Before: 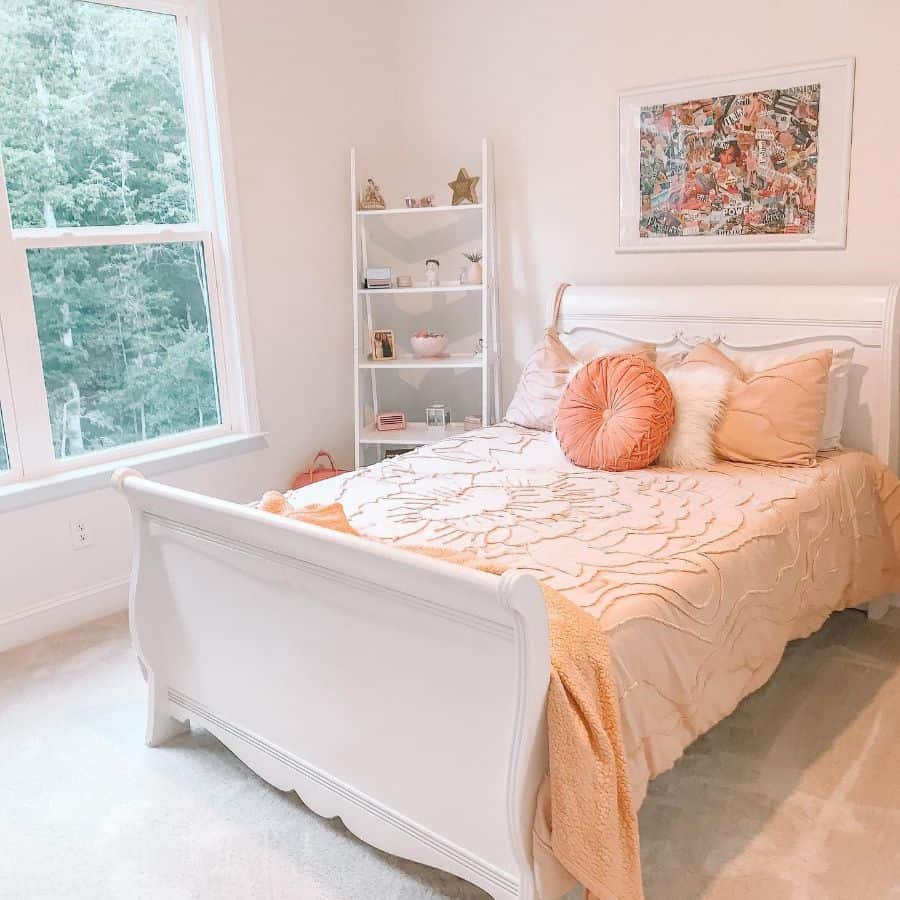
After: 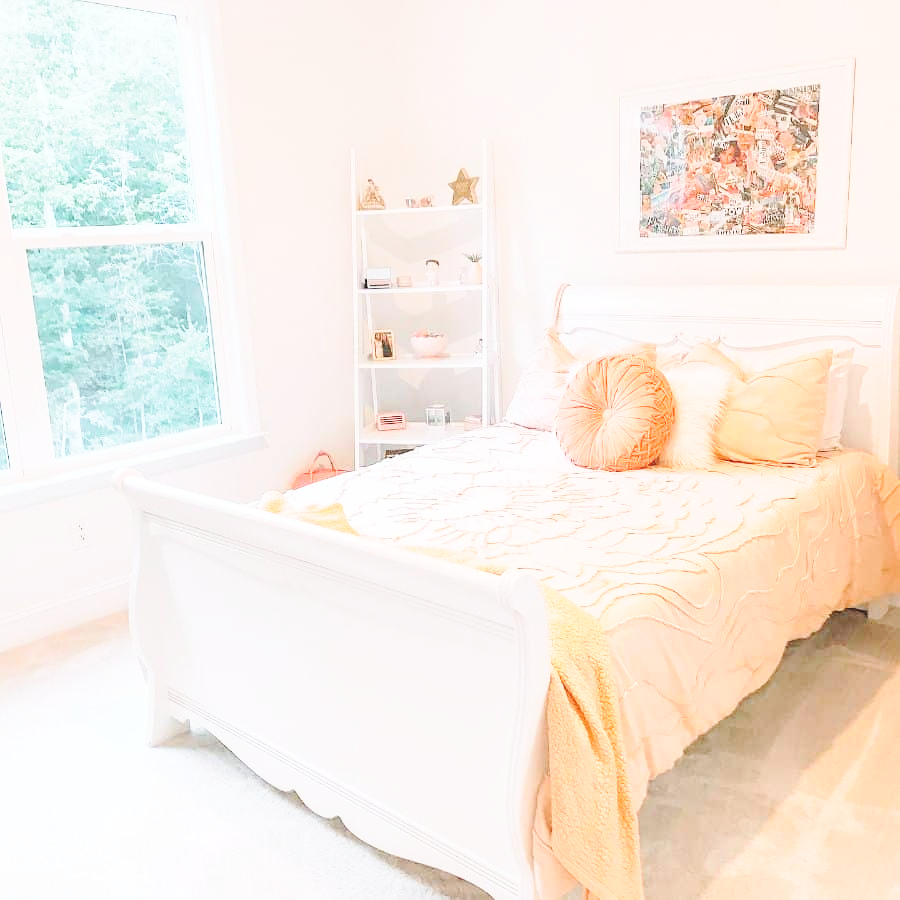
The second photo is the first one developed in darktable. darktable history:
base curve: curves: ch0 [(0, 0) (0.028, 0.03) (0.121, 0.232) (0.46, 0.748) (0.859, 0.968) (1, 1)], preserve colors none
contrast brightness saturation: contrast 0.136, brightness 0.228
